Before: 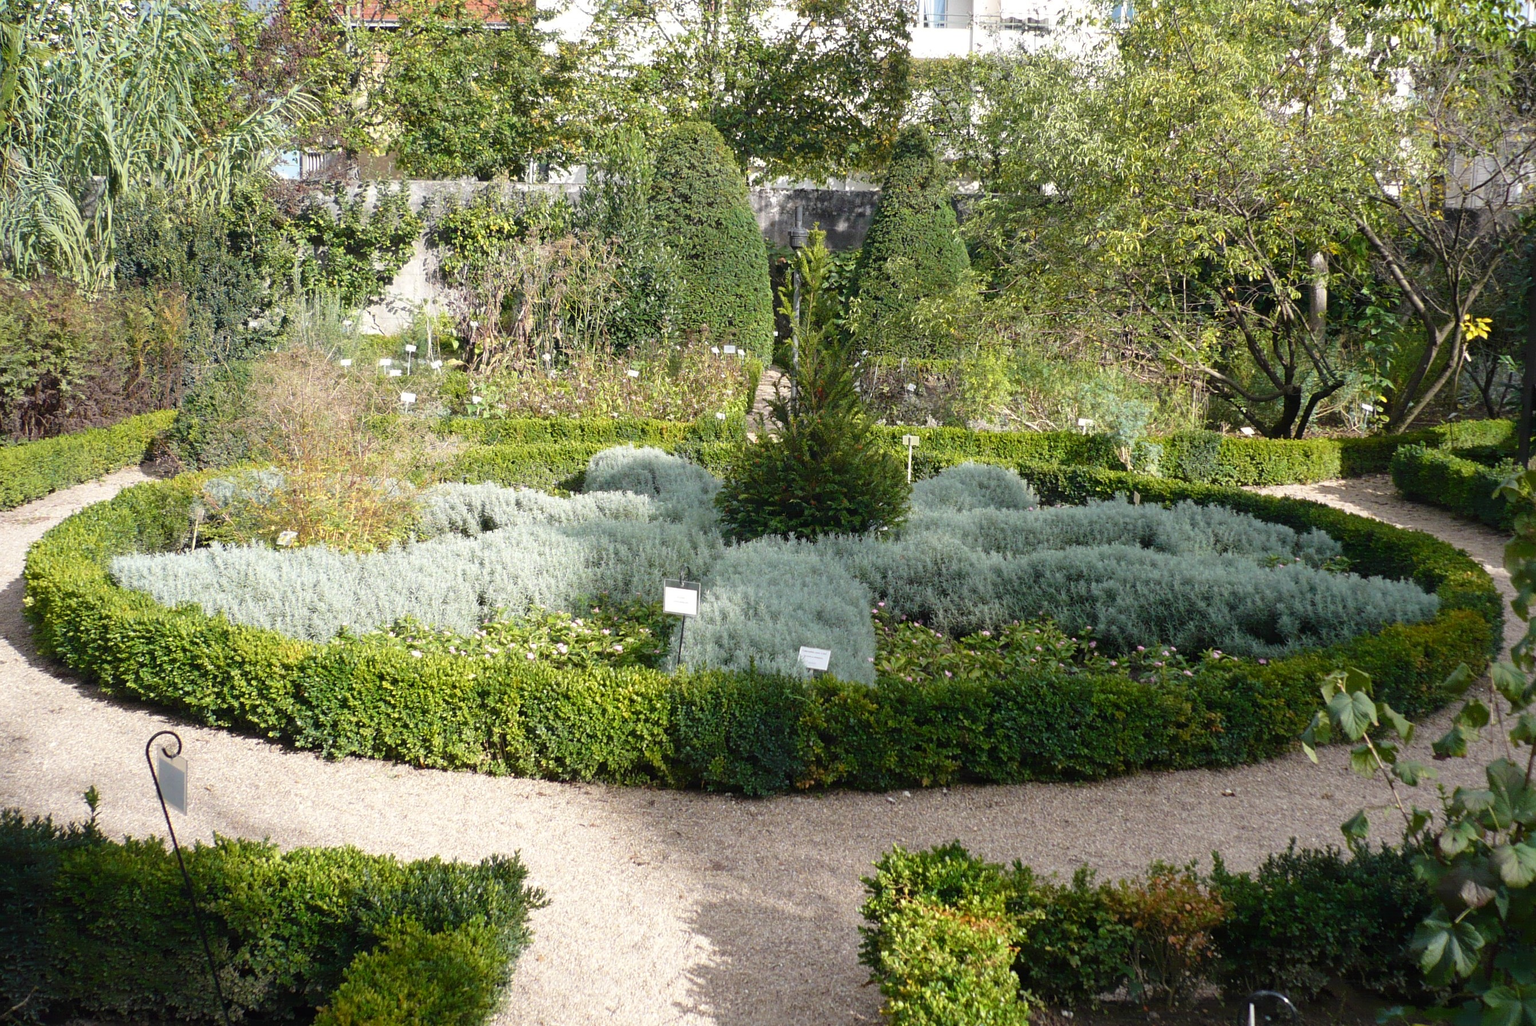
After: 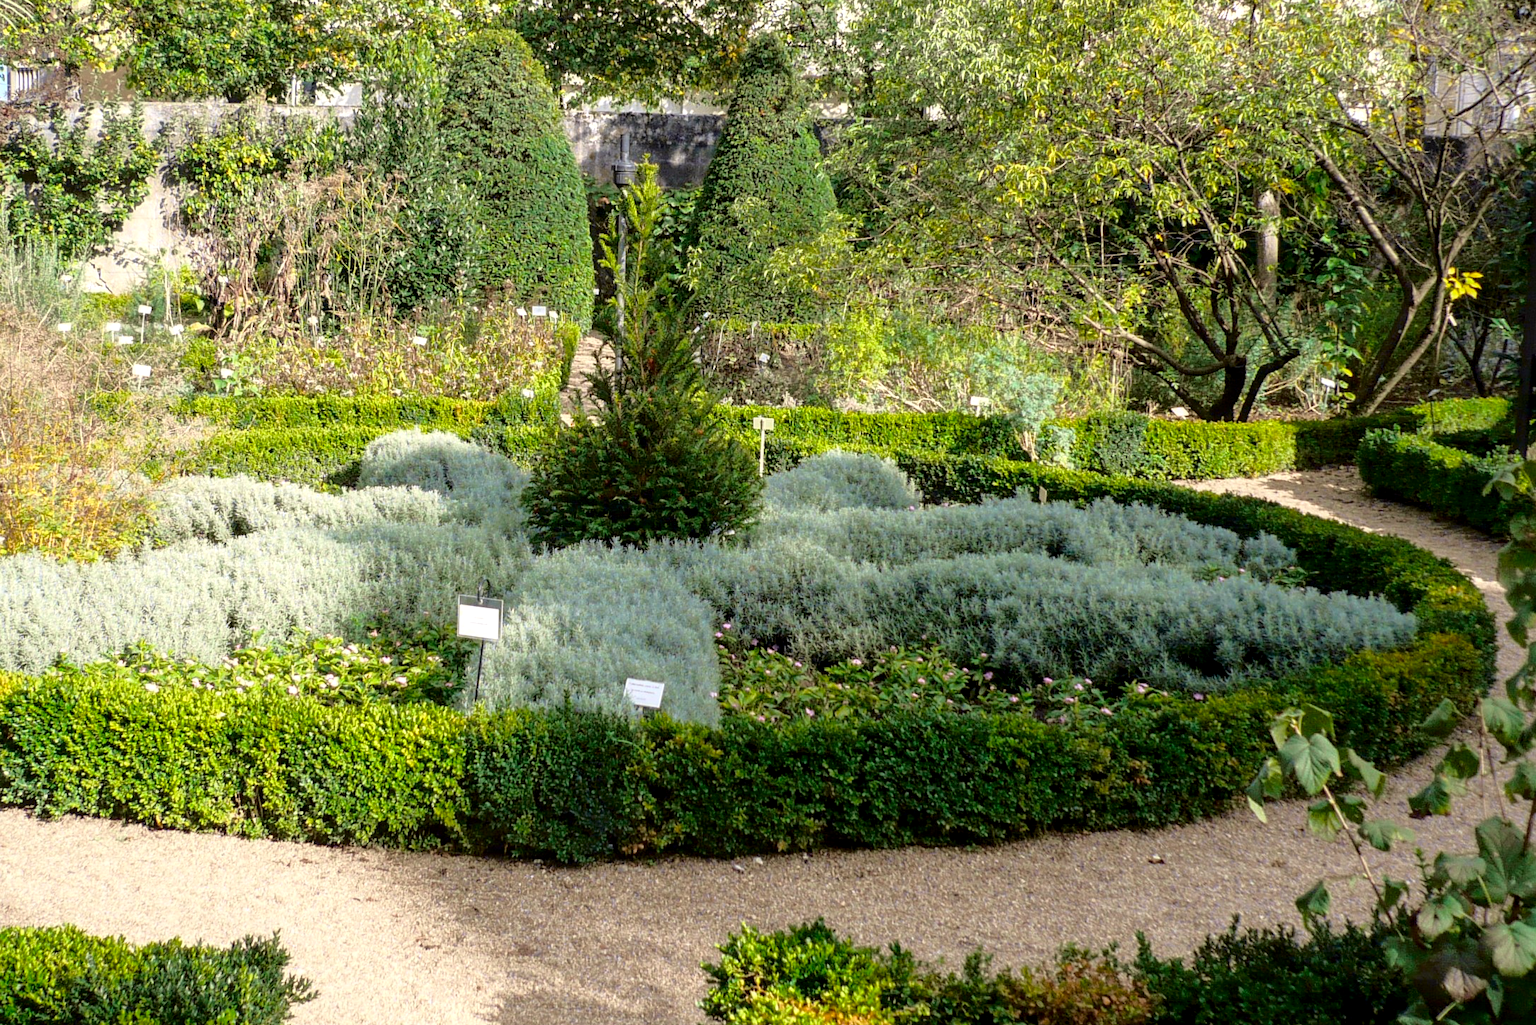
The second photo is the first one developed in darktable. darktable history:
tone curve: curves: ch0 [(0.024, 0) (0.075, 0.034) (0.145, 0.098) (0.257, 0.259) (0.408, 0.45) (0.611, 0.64) (0.81, 0.857) (1, 1)]; ch1 [(0, 0) (0.287, 0.198) (0.501, 0.506) (0.56, 0.57) (0.712, 0.777) (0.976, 0.992)]; ch2 [(0, 0) (0.5, 0.5) (0.523, 0.552) (0.59, 0.603) (0.681, 0.754) (1, 1)], color space Lab, independent channels, preserve colors none
local contrast: on, module defaults
crop: left 19.159%, top 9.58%, bottom 9.58%
